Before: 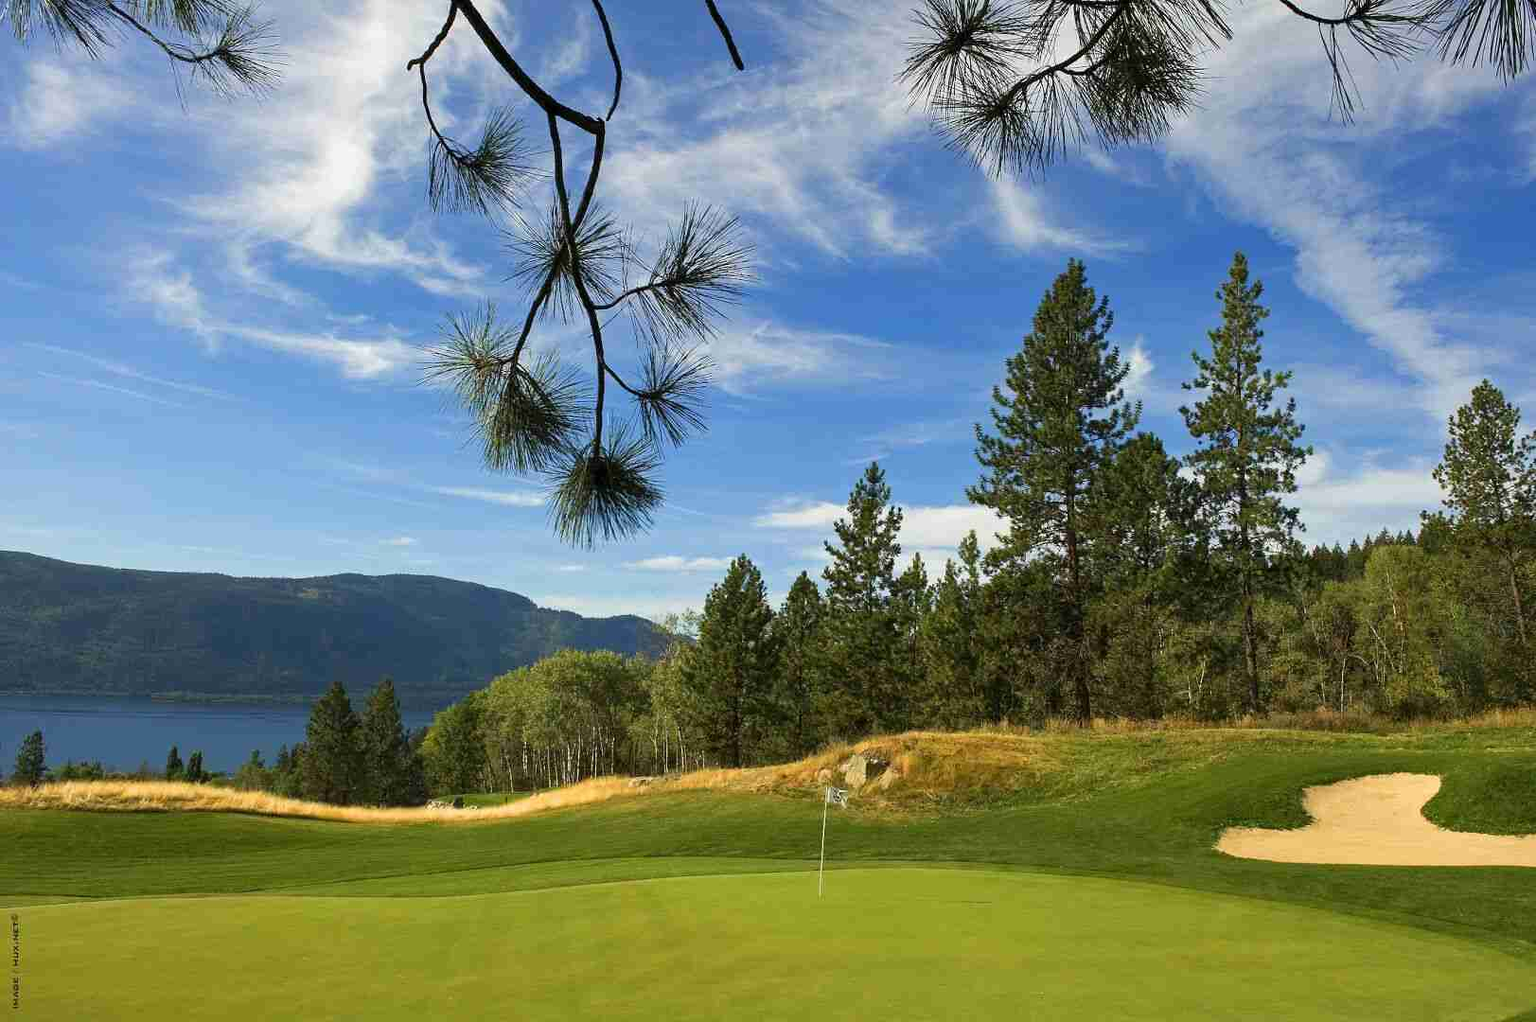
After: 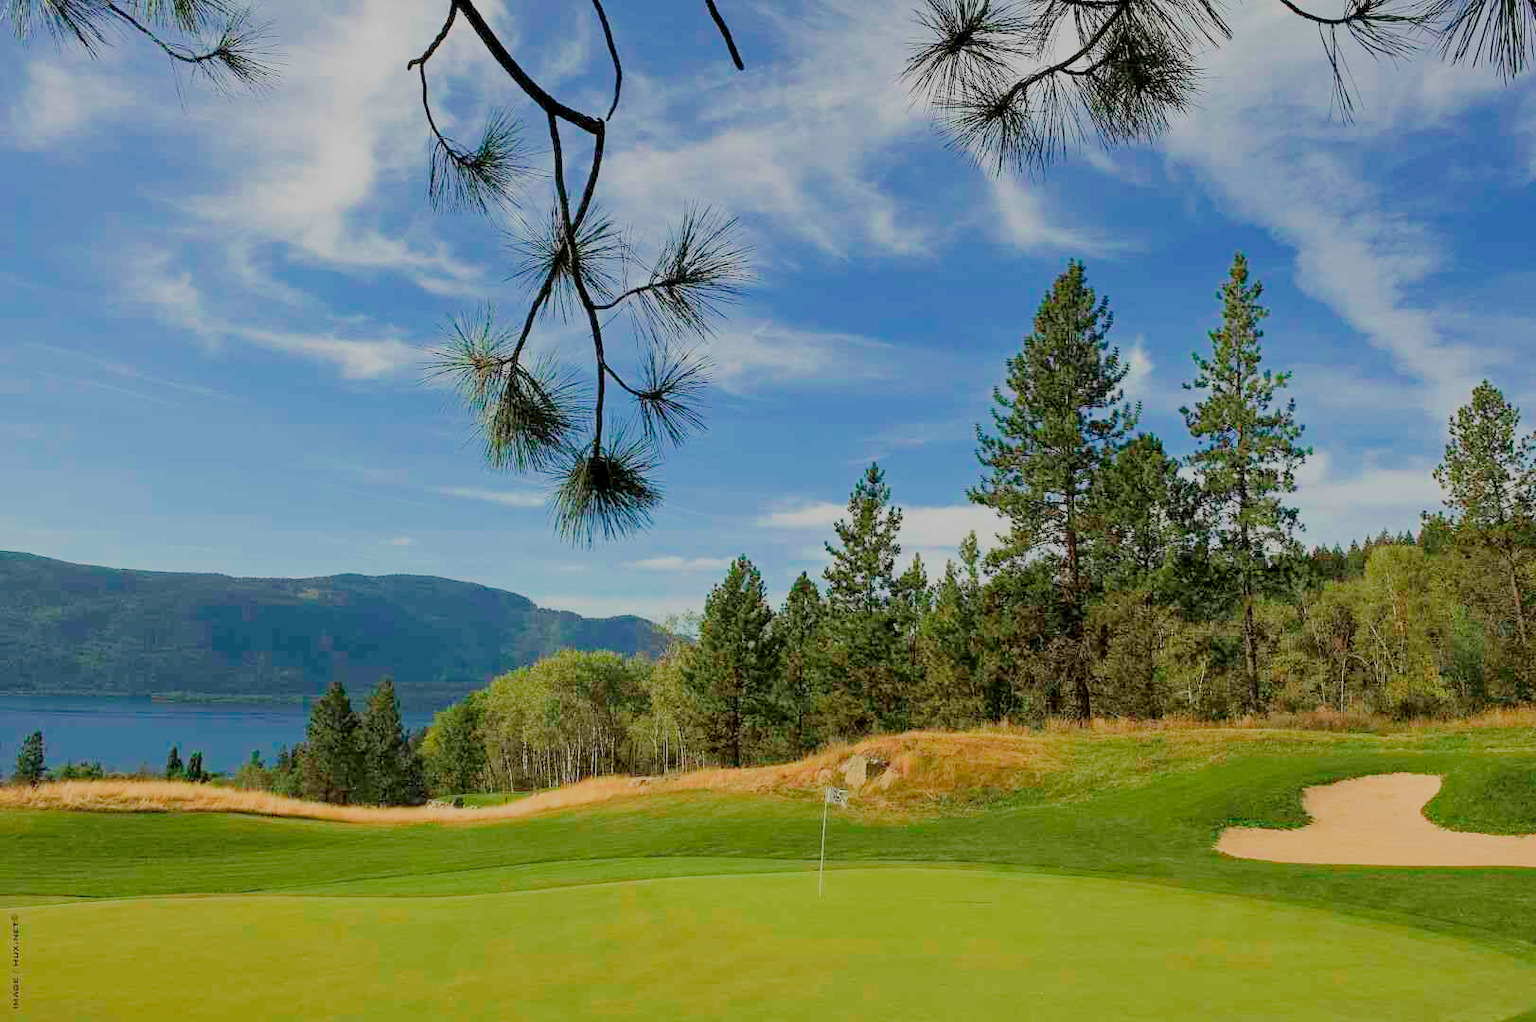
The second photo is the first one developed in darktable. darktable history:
filmic rgb: black relative exposure -7.99 EV, white relative exposure 8.01 EV, hardness 2.5, latitude 10.86%, contrast 0.716, highlights saturation mix 8.83%, shadows ↔ highlights balance 2.24%
exposure: exposure 0.638 EV, compensate exposure bias true, compensate highlight preservation false
